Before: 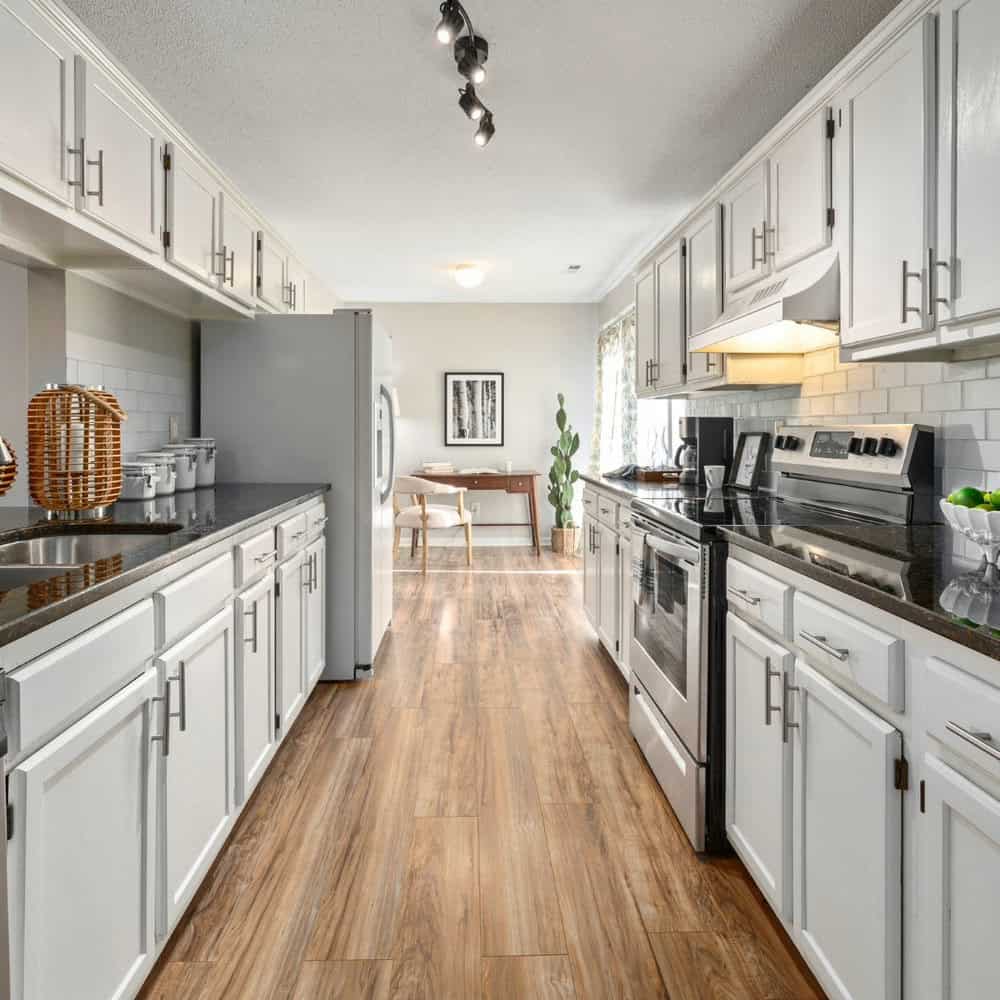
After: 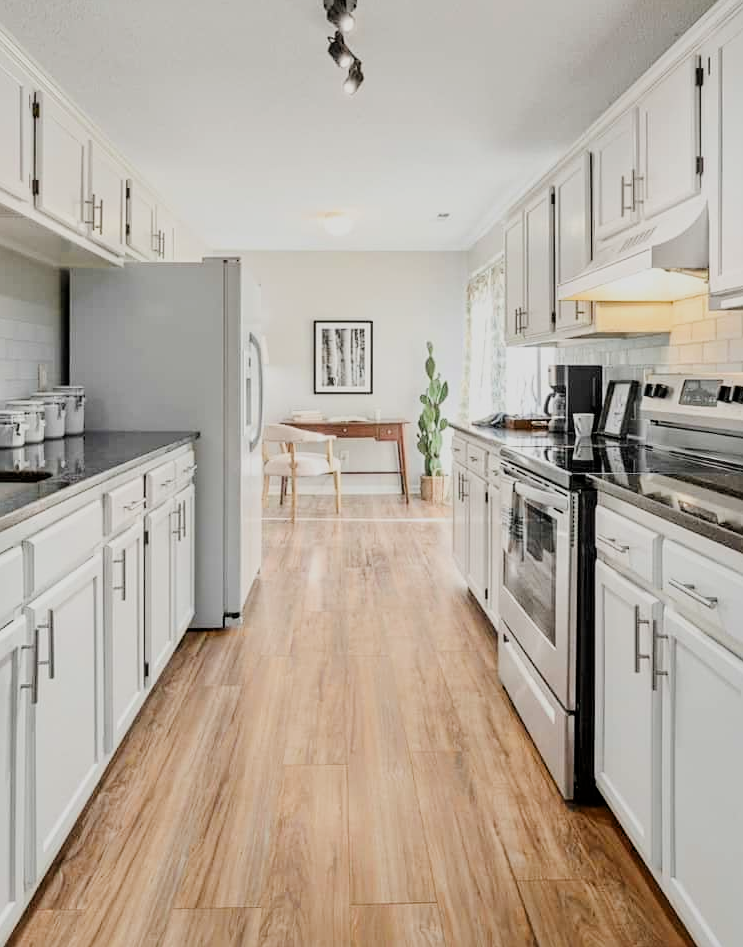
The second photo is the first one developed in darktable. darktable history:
exposure: black level correction 0.001, exposure 0.5 EV, compensate highlight preservation false
crop and rotate: left 13.13%, top 5.266%, right 12.527%
sharpen: amount 0.214
filmic rgb: black relative exposure -6.95 EV, white relative exposure 5.6 EV, hardness 2.85
